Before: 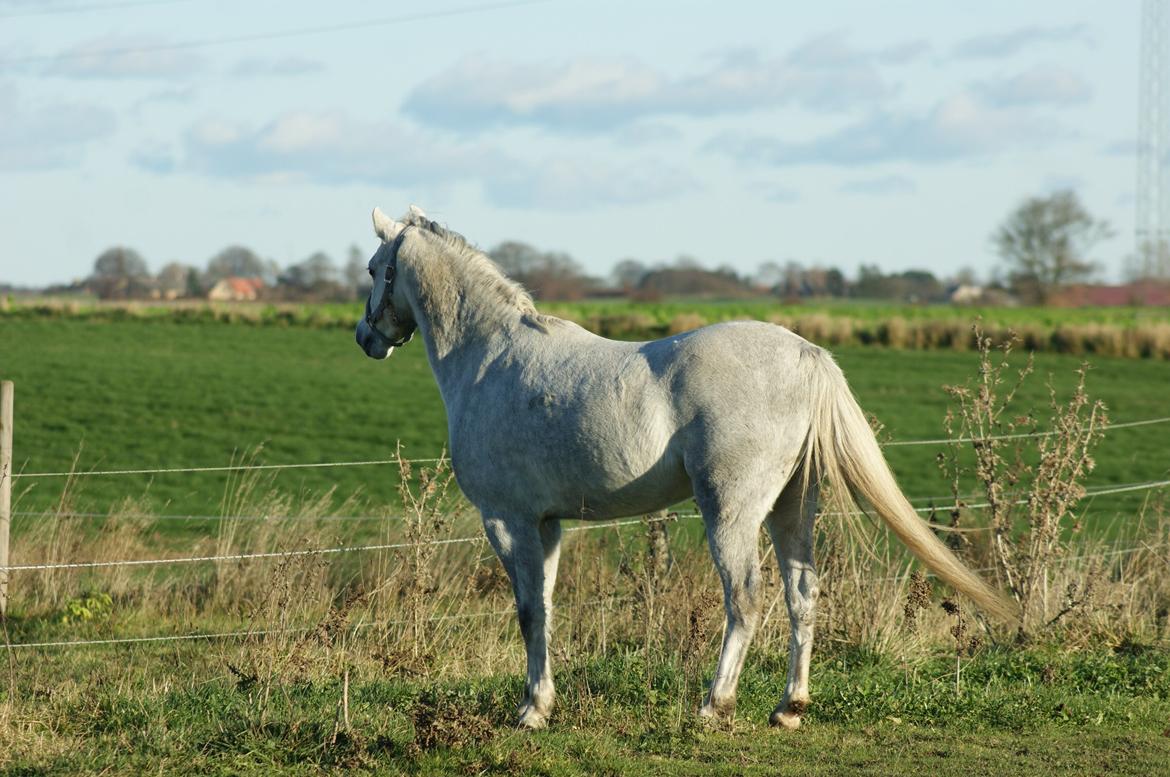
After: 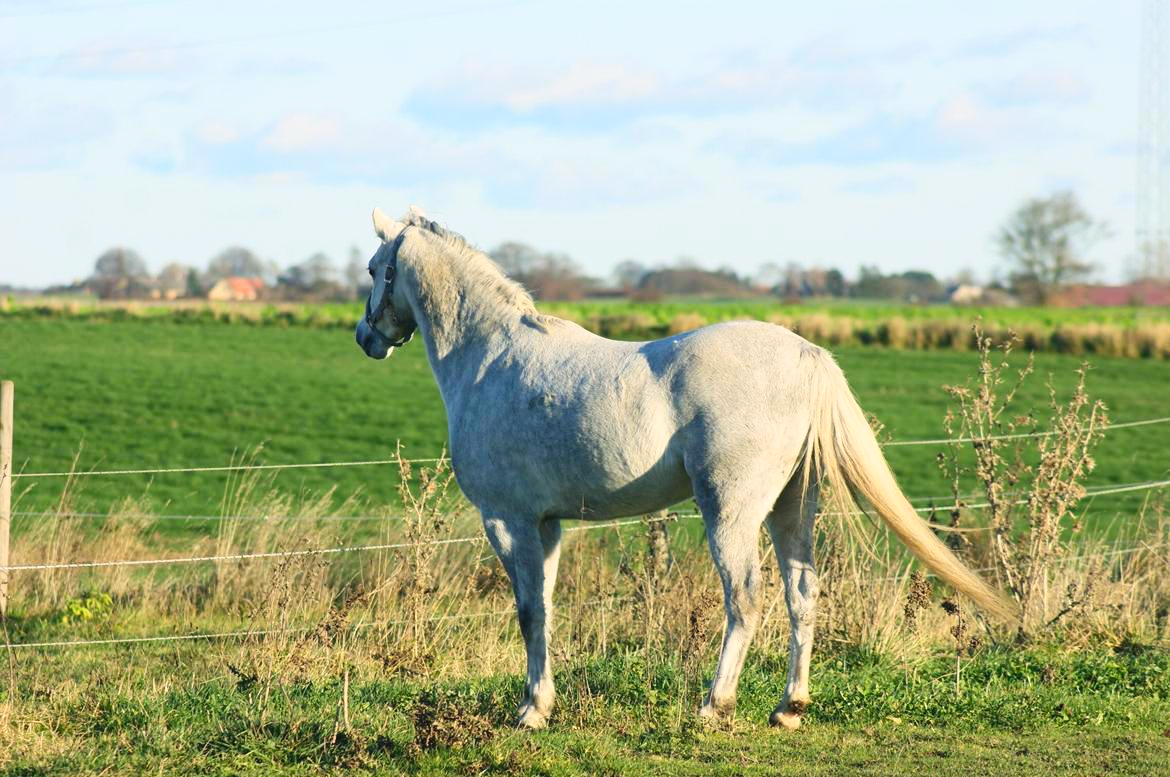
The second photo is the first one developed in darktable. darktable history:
contrast brightness saturation: contrast 0.24, brightness 0.26, saturation 0.39
color balance rgb: shadows lift › chroma 1.41%, shadows lift › hue 260°, power › chroma 0.5%, power › hue 260°, highlights gain › chroma 1%, highlights gain › hue 27°, saturation formula JzAzBz (2021)
